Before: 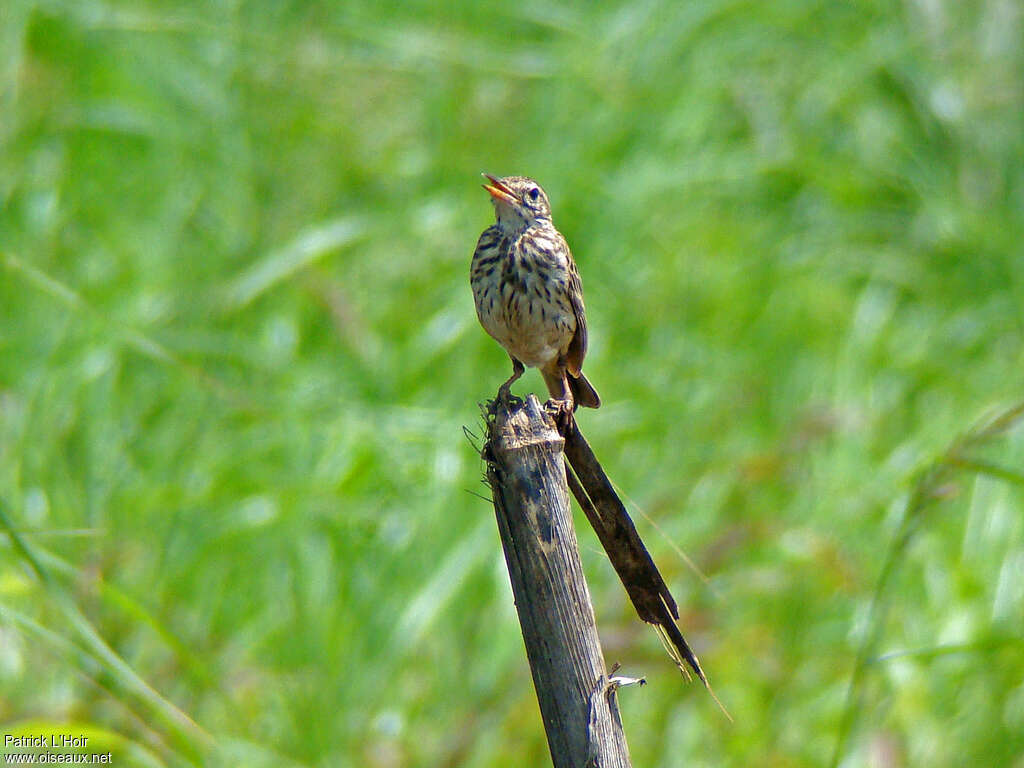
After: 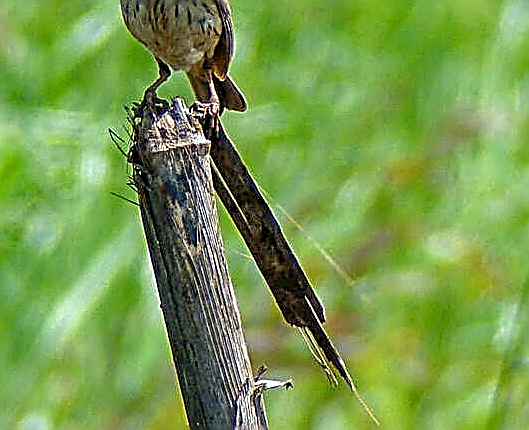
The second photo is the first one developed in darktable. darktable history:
local contrast: detail 130%
crop: left 34.598%, top 38.712%, right 13.688%, bottom 5.196%
sharpen: amount 1.987
